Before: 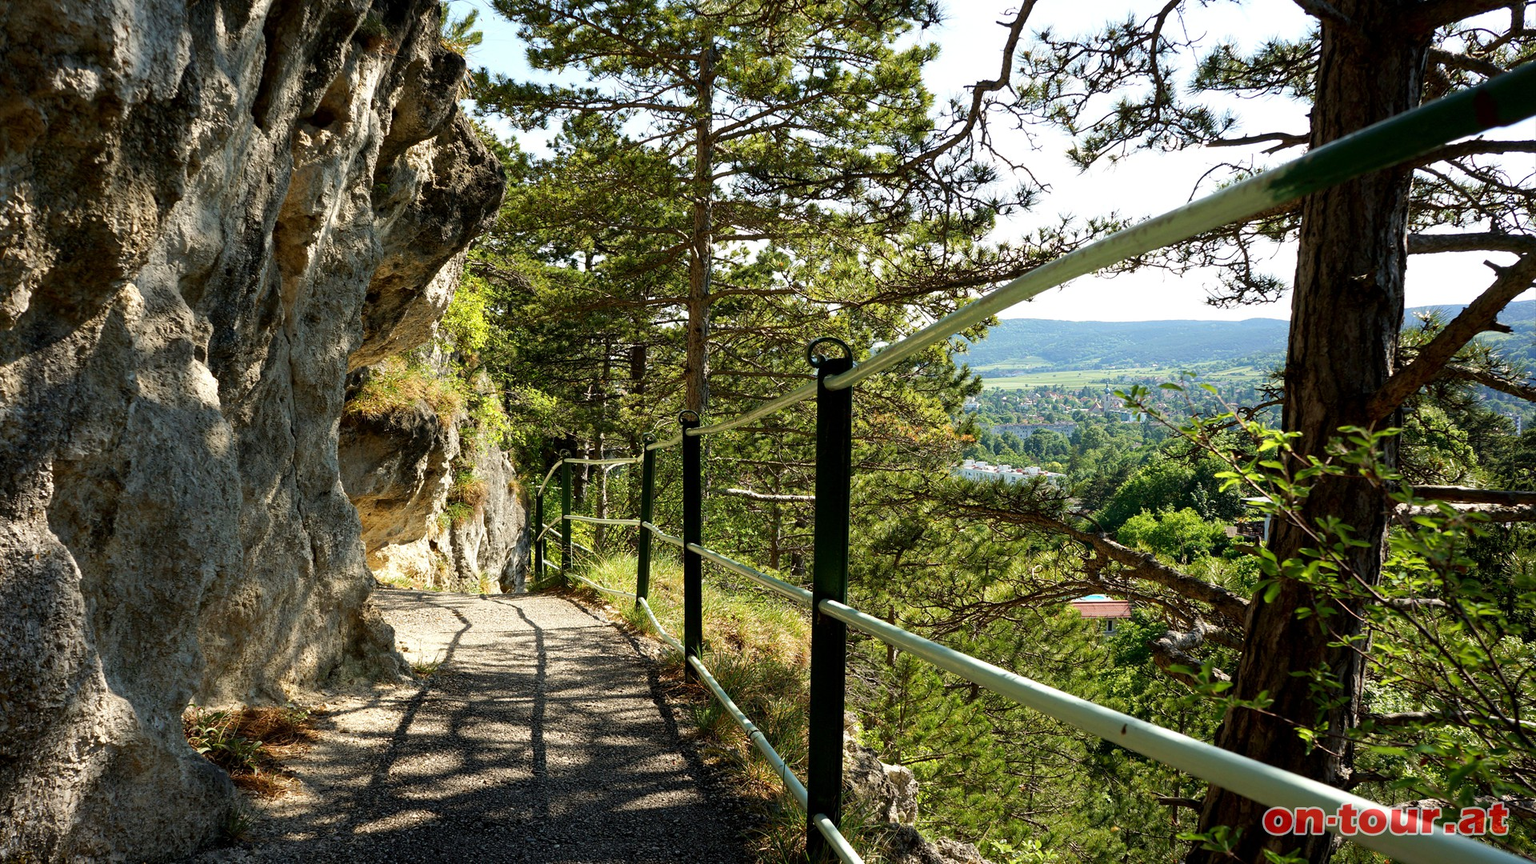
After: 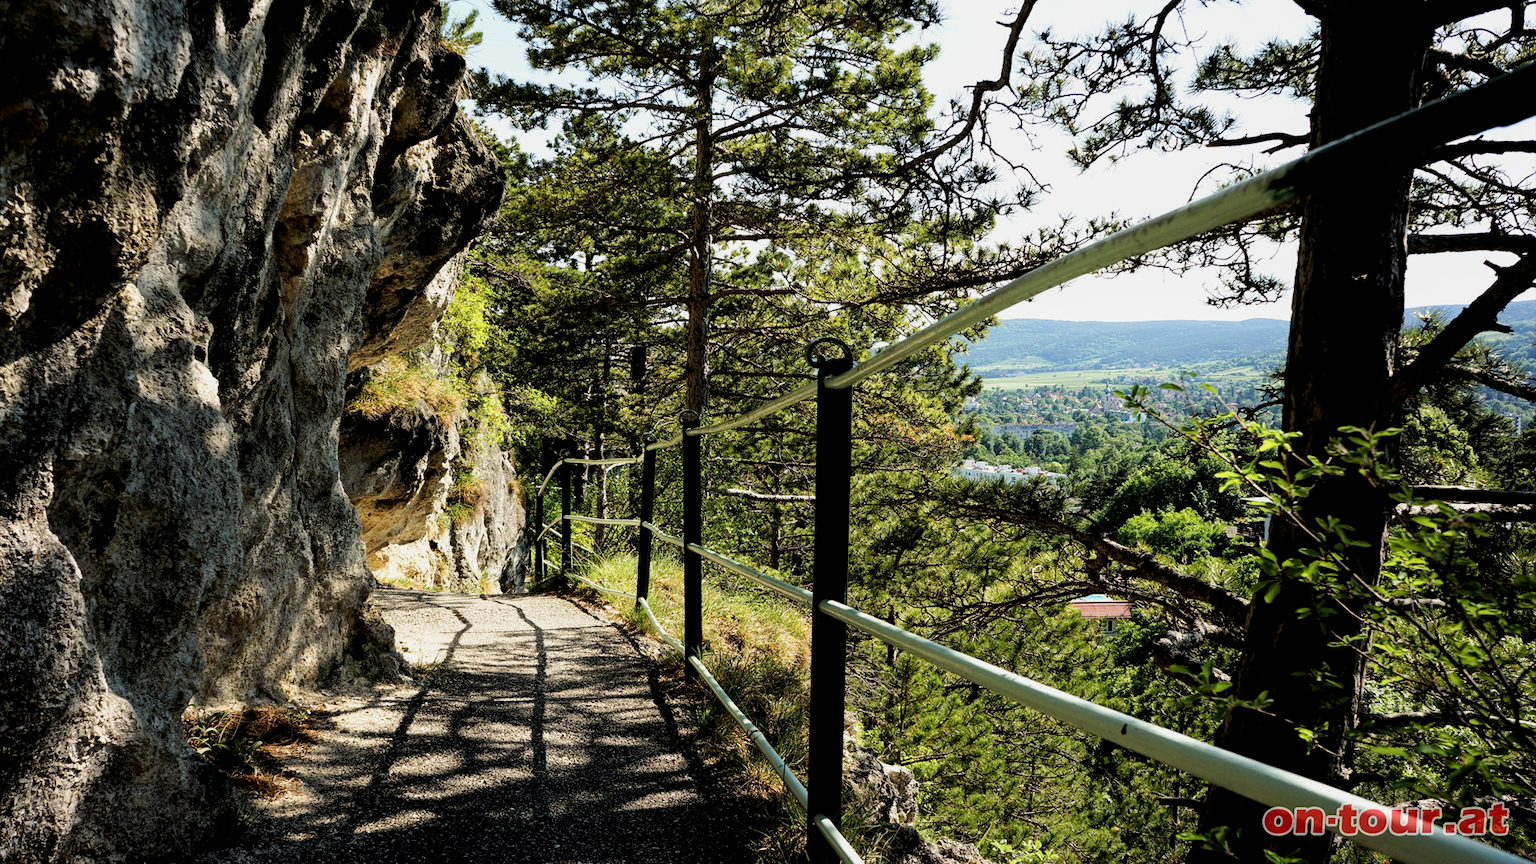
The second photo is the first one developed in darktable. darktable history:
filmic rgb: black relative exposure -5 EV, white relative exposure 3.2 EV, hardness 3.42, contrast 1.2, highlights saturation mix -50%
local contrast: highlights 100%, shadows 100%, detail 120%, midtone range 0.2
